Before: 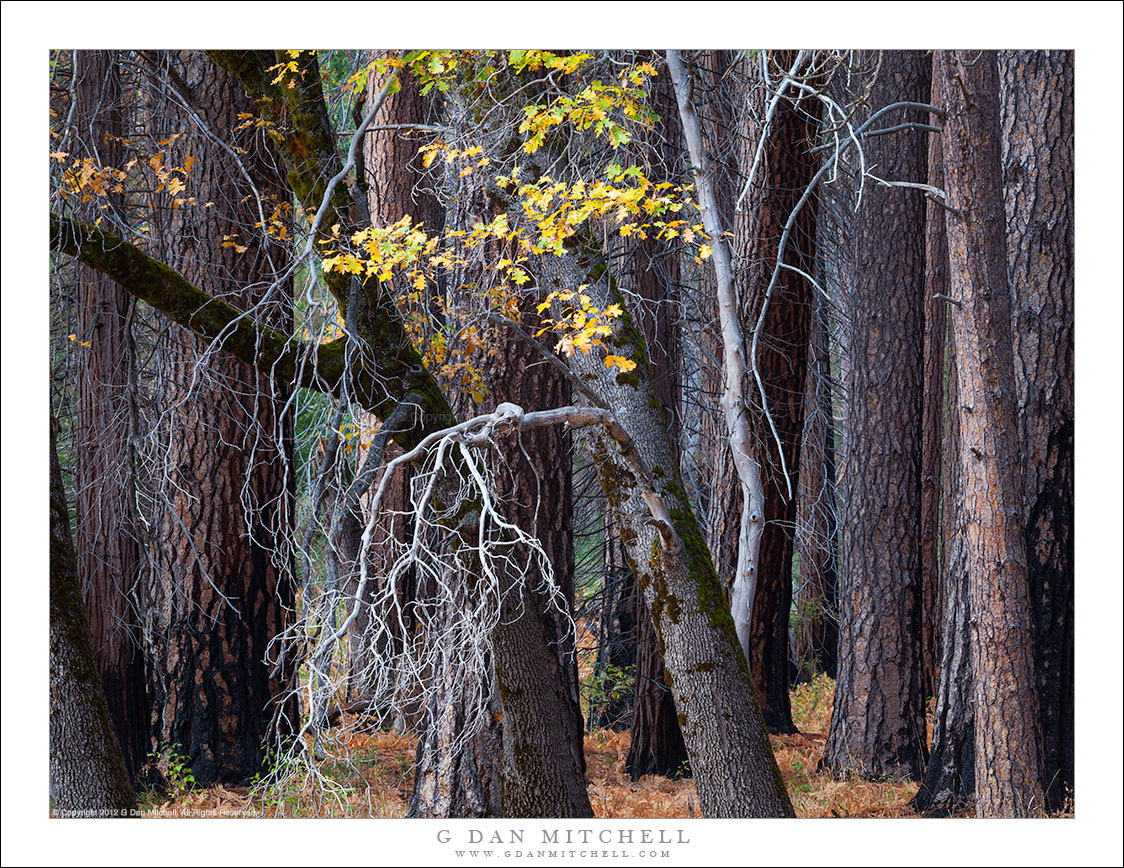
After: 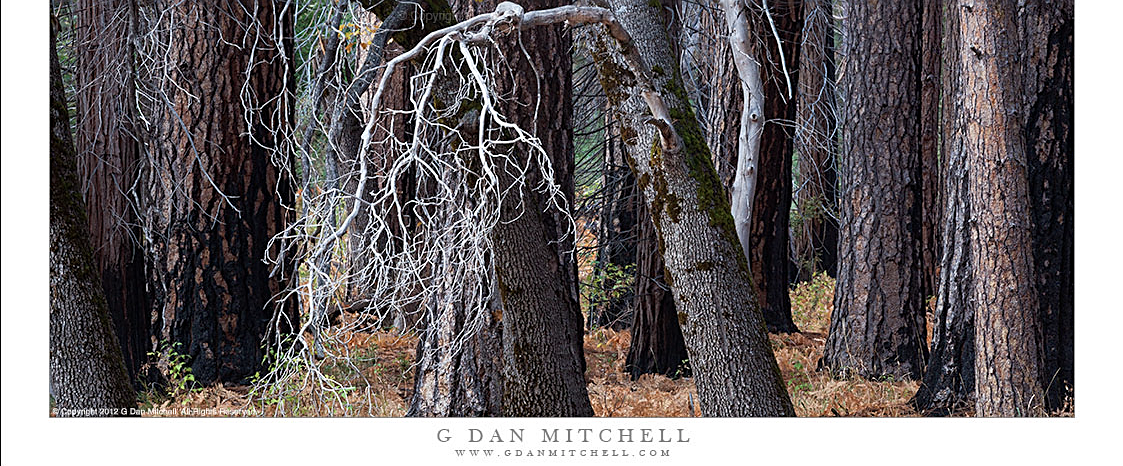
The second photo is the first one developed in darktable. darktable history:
crop and rotate: top 46.237%
sharpen: on, module defaults
color correction: saturation 0.8
